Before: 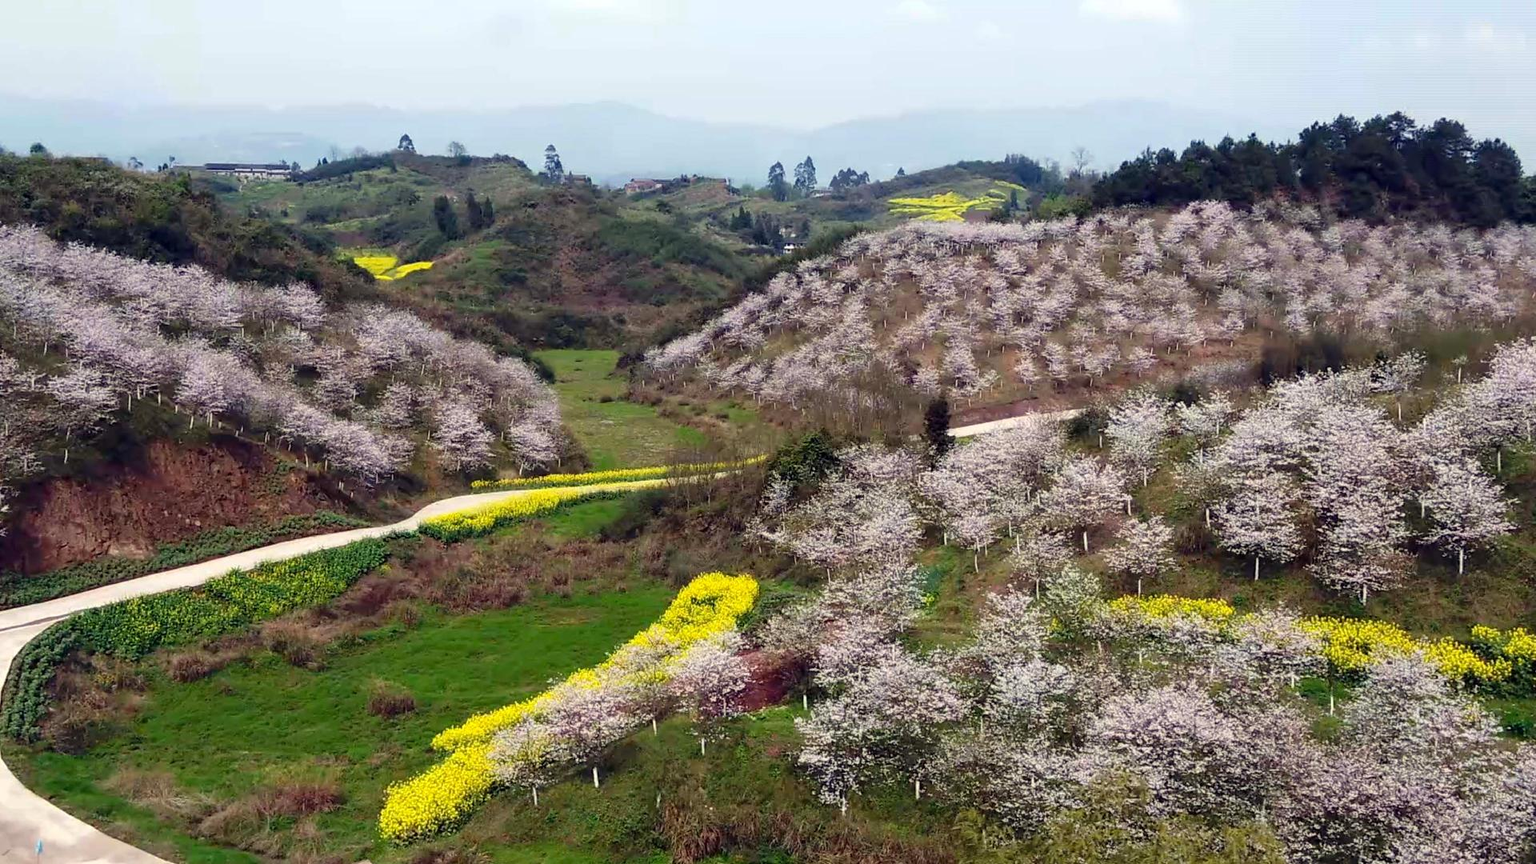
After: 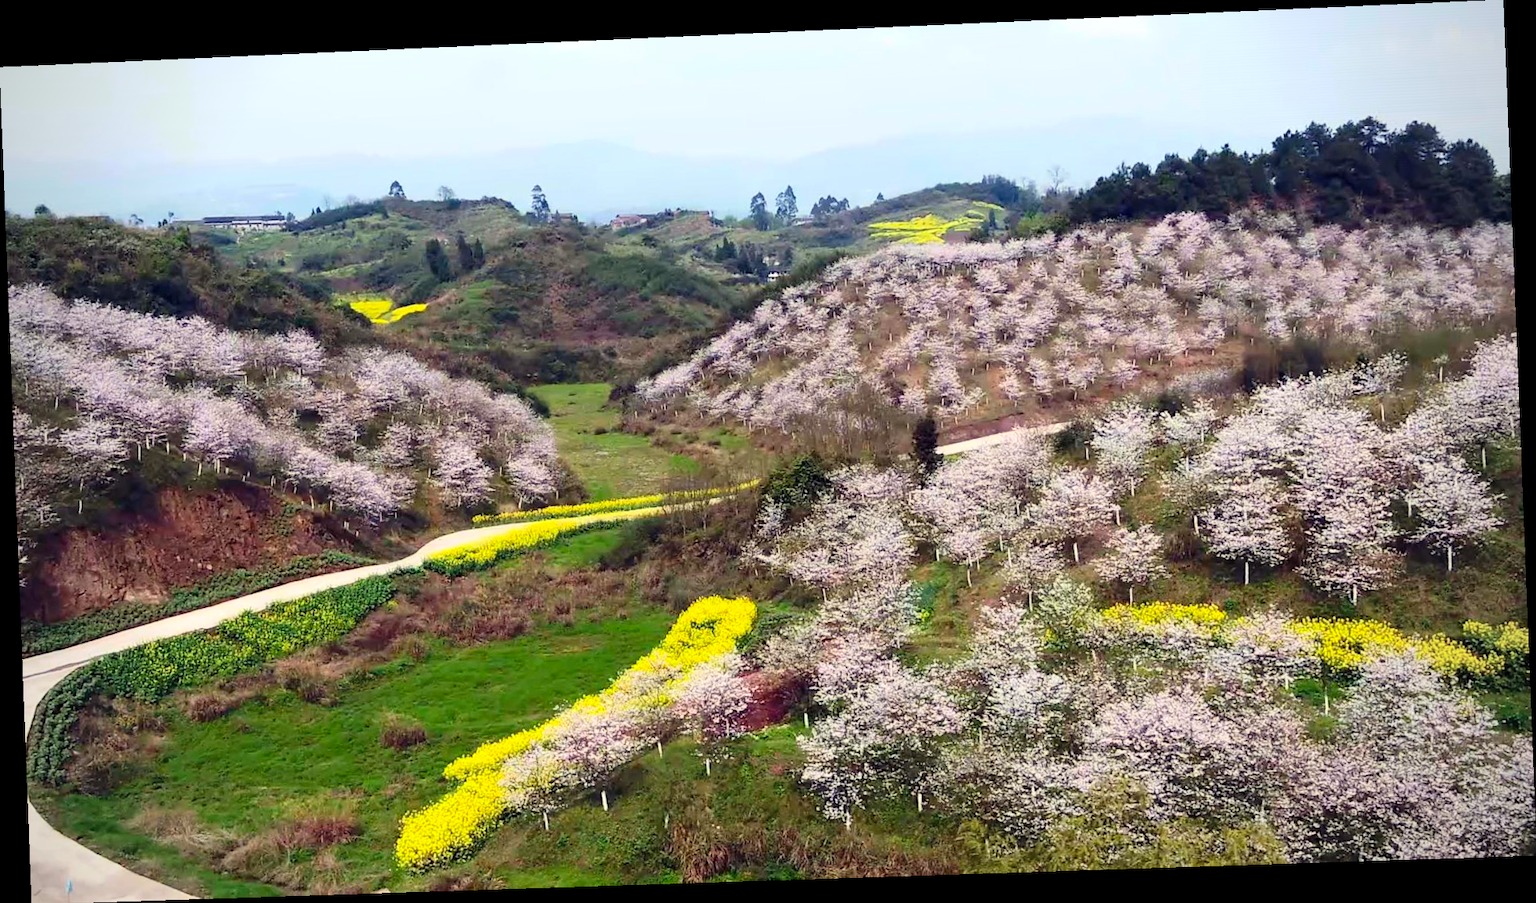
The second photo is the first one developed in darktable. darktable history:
rotate and perspective: rotation -2.22°, lens shift (horizontal) -0.022, automatic cropping off
contrast brightness saturation: contrast 0.2, brightness 0.16, saturation 0.22
vignetting: on, module defaults
